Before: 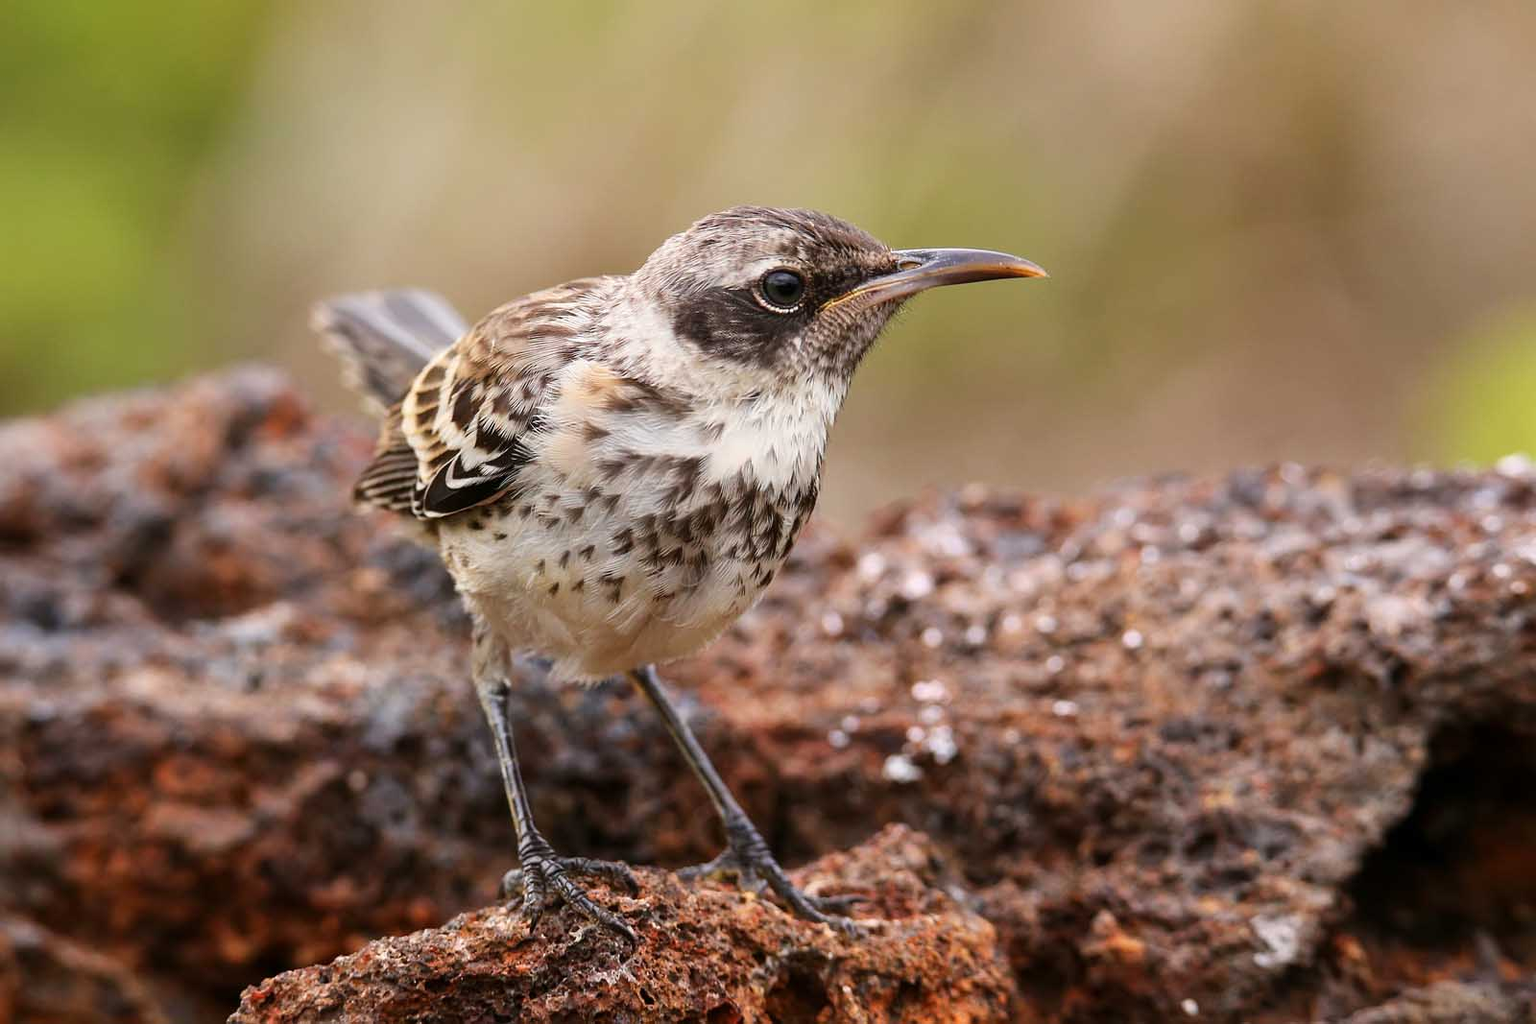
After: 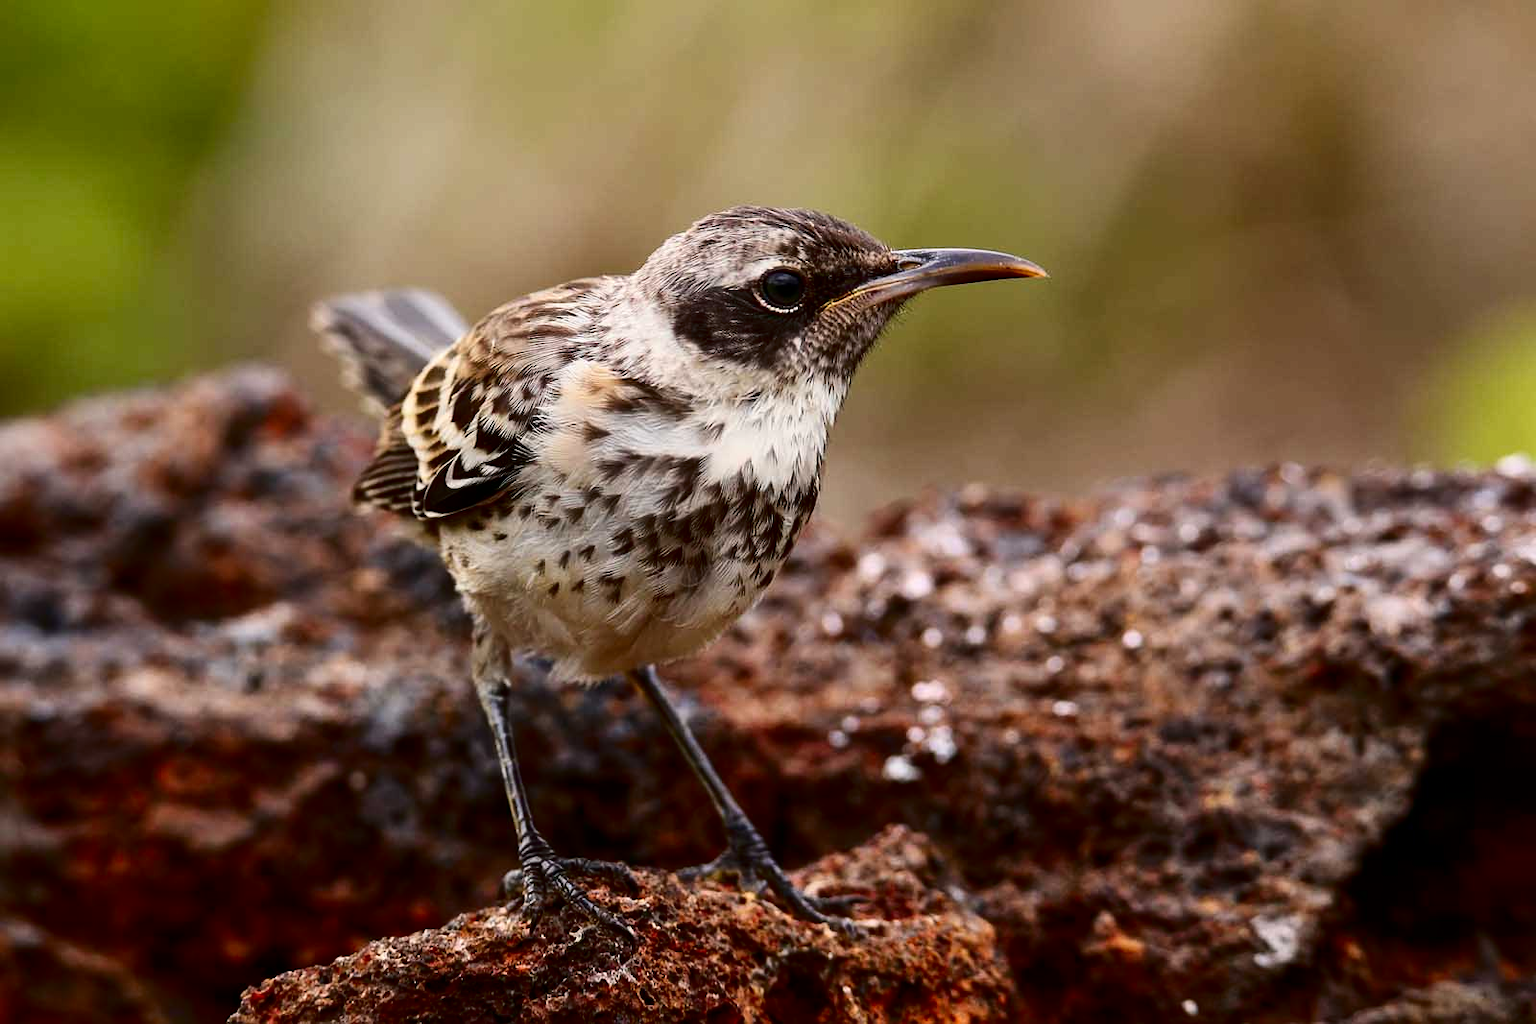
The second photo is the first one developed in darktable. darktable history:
contrast brightness saturation: contrast 0.188, brightness -0.241, saturation 0.106
